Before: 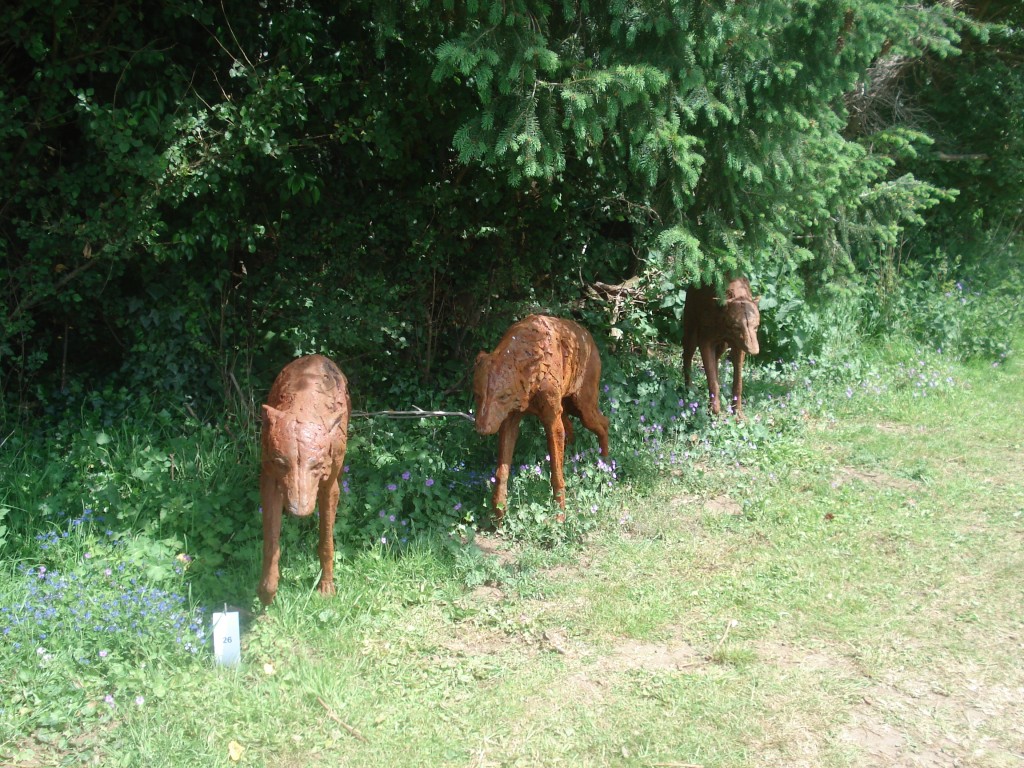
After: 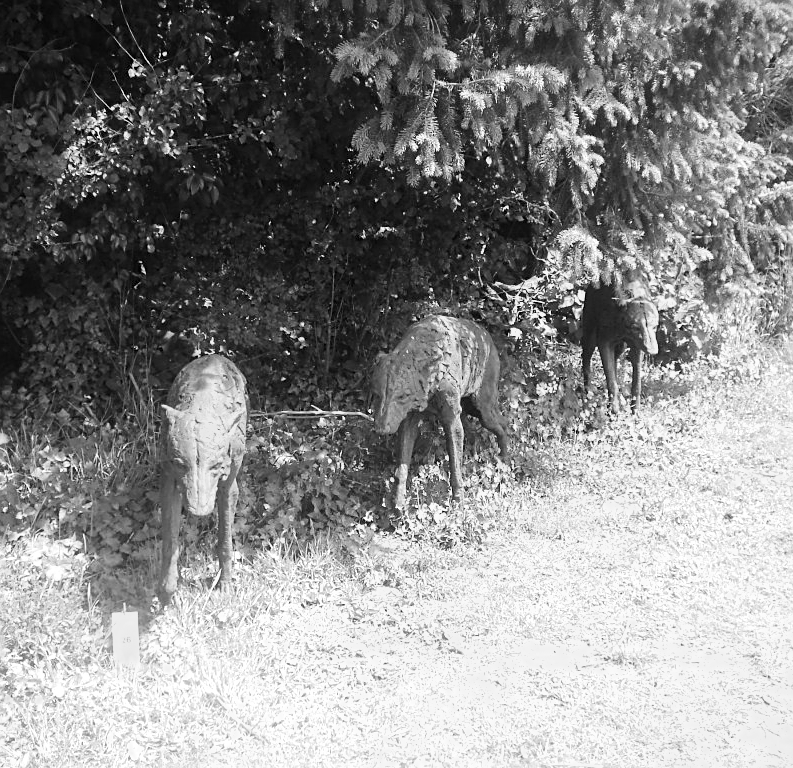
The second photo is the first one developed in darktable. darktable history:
sharpen: on, module defaults
monochrome: a -71.75, b 75.82
tone curve: curves: ch0 [(0, 0) (0.55, 0.716) (0.841, 0.969)]
crop: left 9.88%, right 12.664%
